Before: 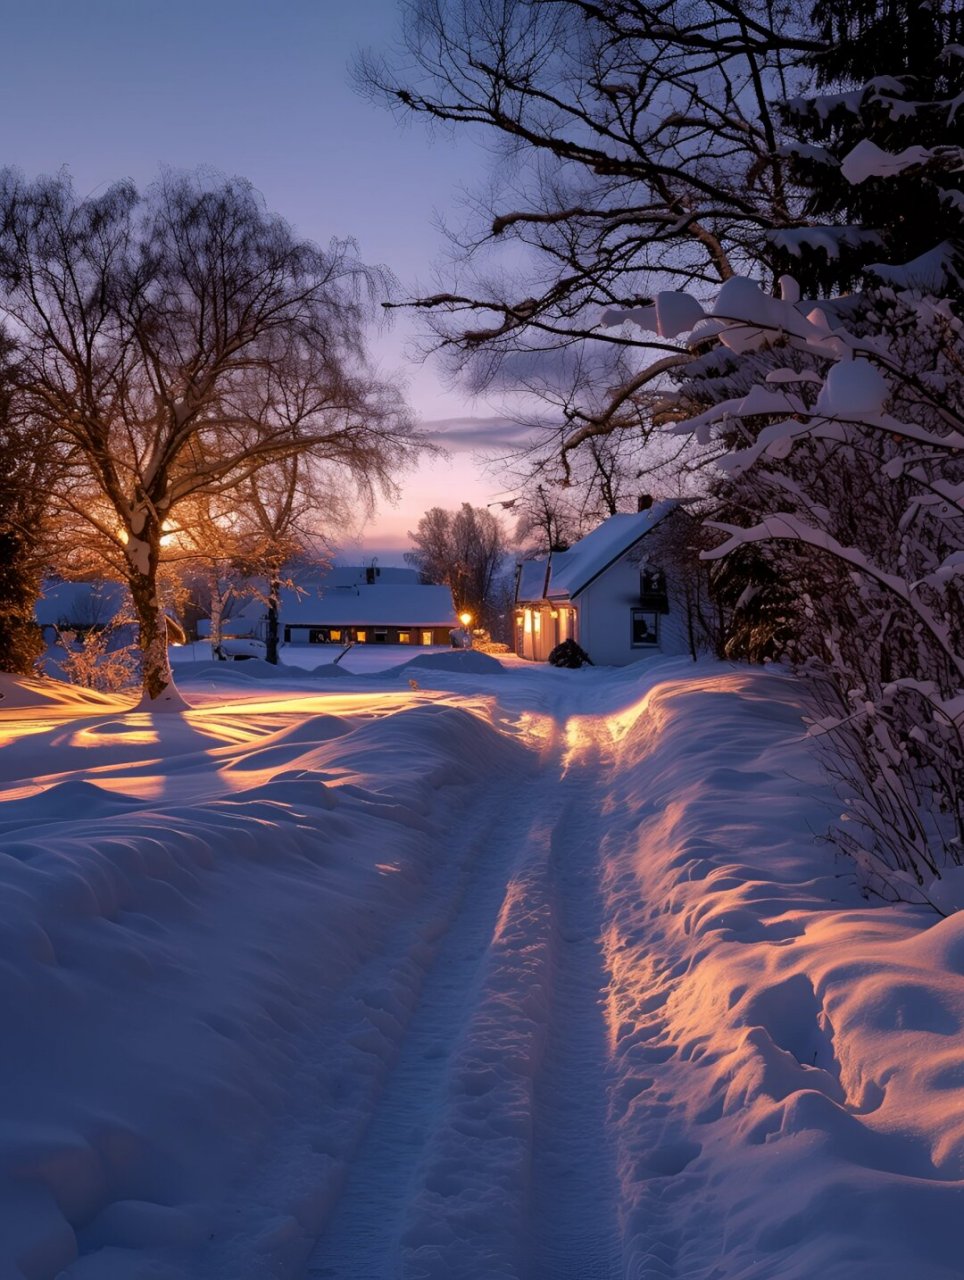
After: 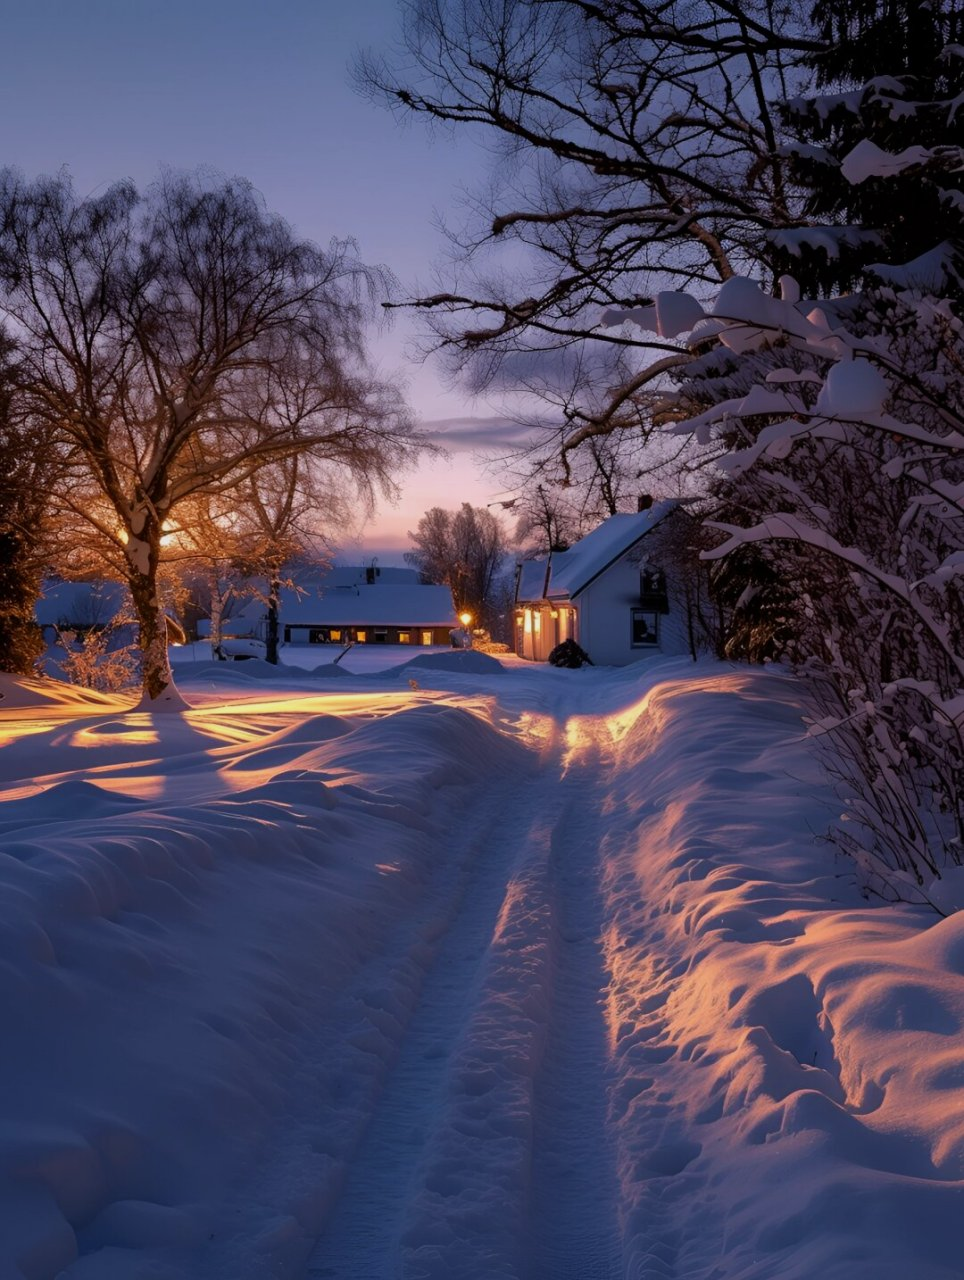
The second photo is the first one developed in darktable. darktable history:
exposure: exposure -0.237 EV, compensate exposure bias true, compensate highlight preservation false
